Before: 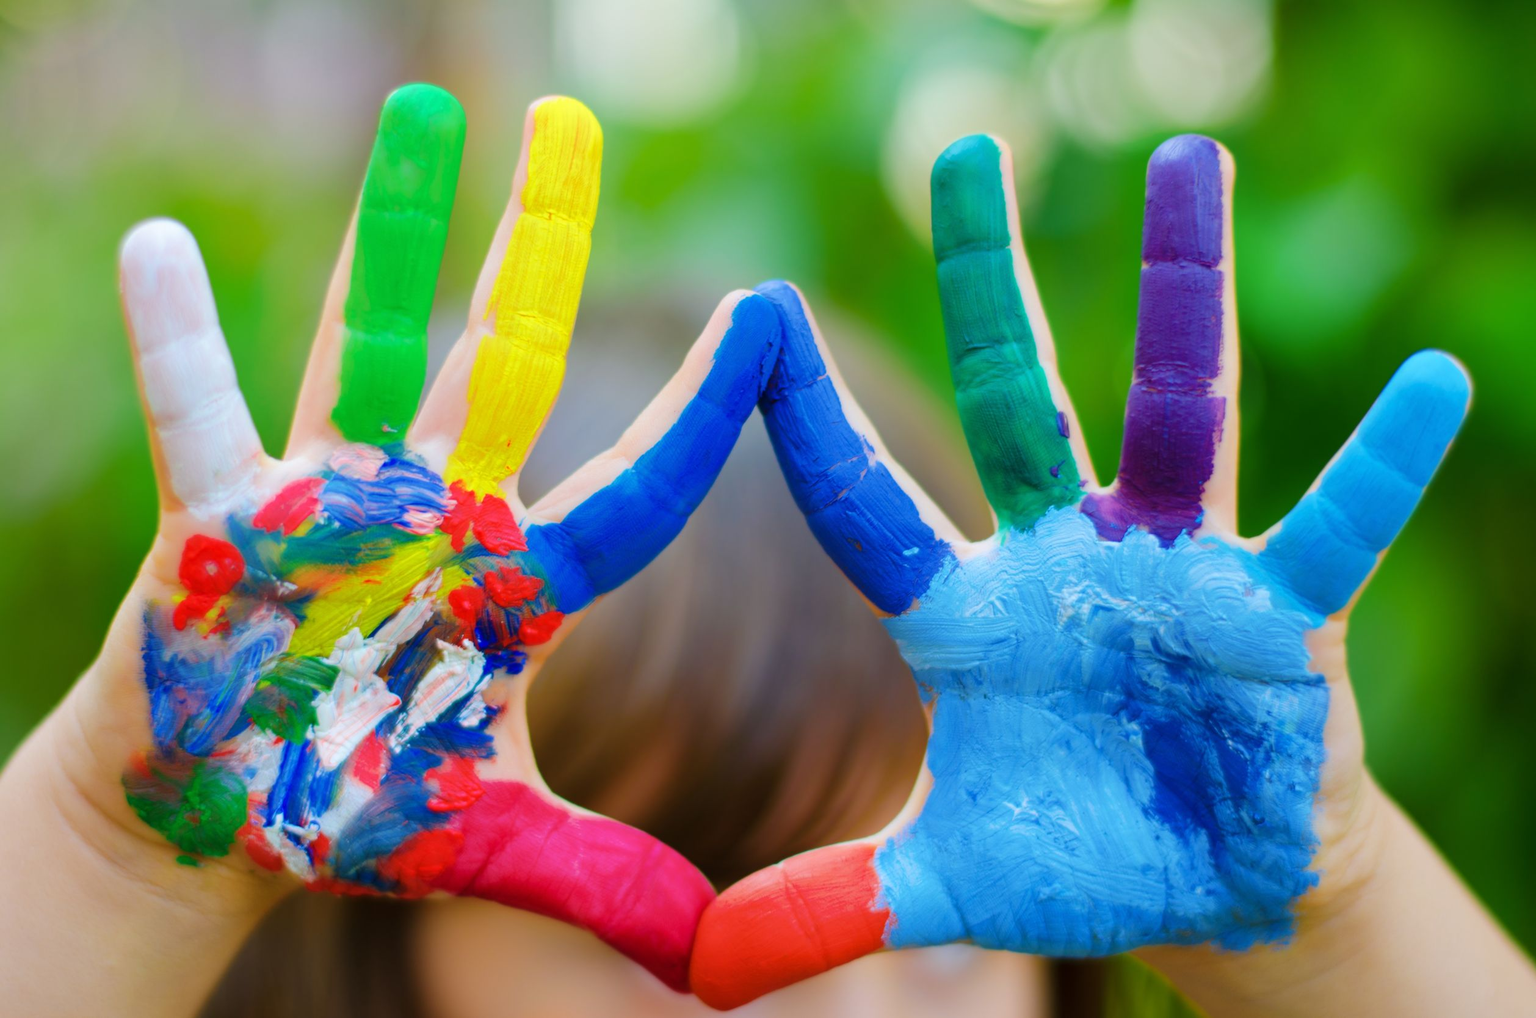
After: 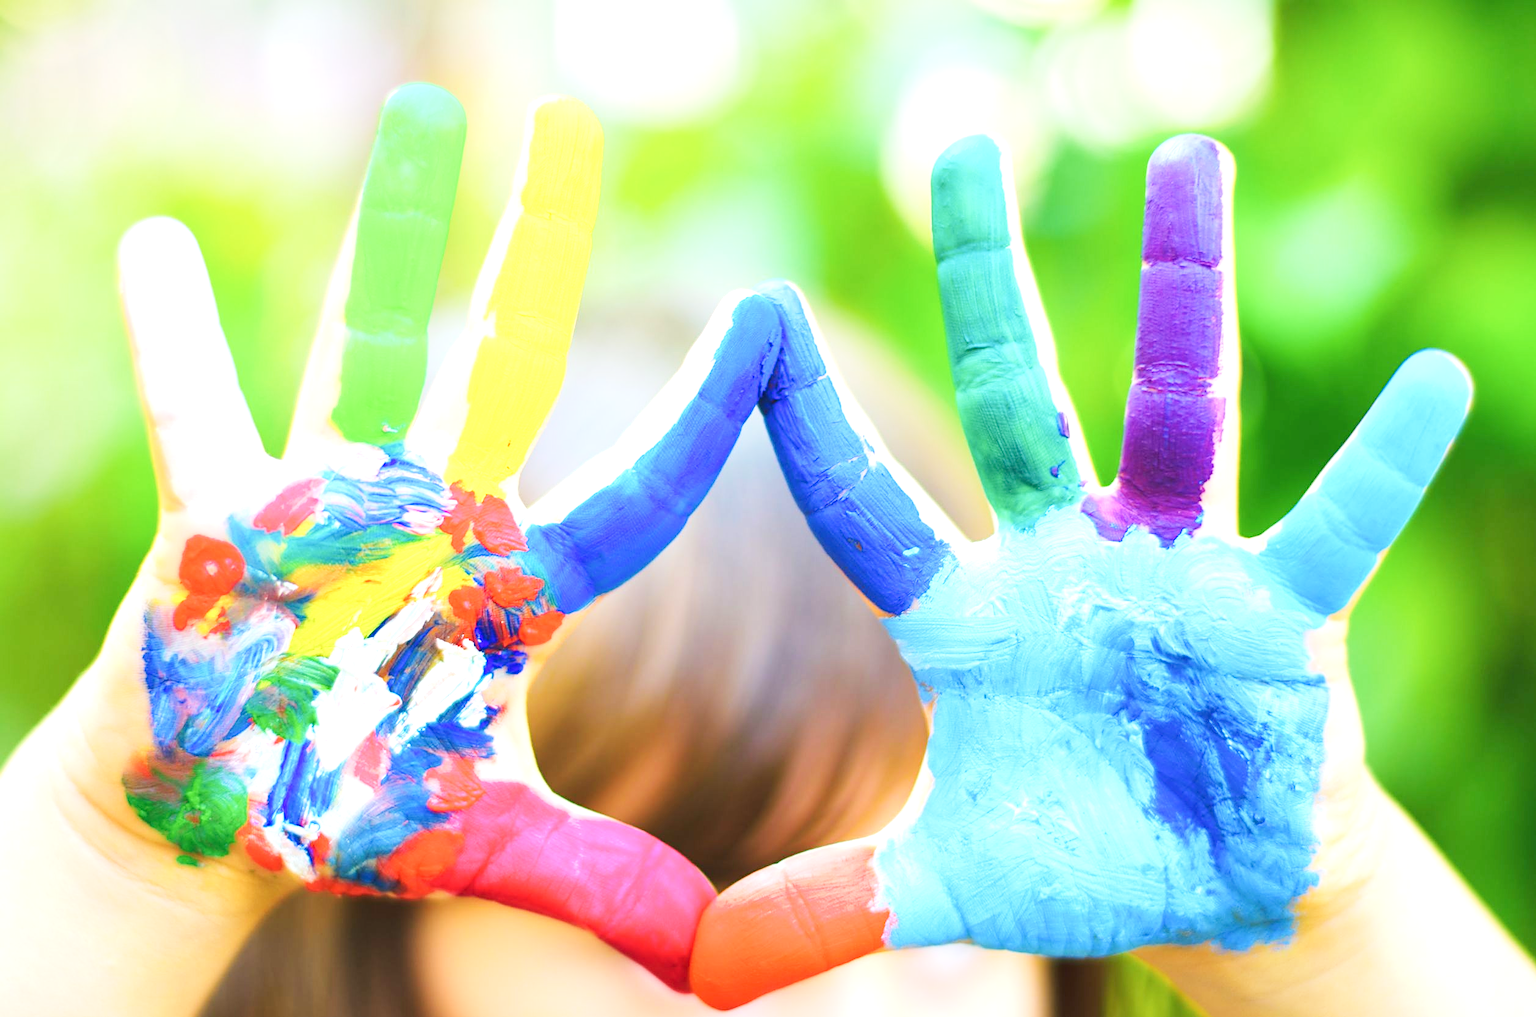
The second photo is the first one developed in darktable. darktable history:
contrast brightness saturation: contrast 0.082, saturation 0.02
base curve: curves: ch0 [(0, 0) (0.204, 0.334) (0.55, 0.733) (1, 1)], preserve colors none
sharpen: on, module defaults
exposure: black level correction -0.002, exposure 1.327 EV, compensate highlight preservation false
